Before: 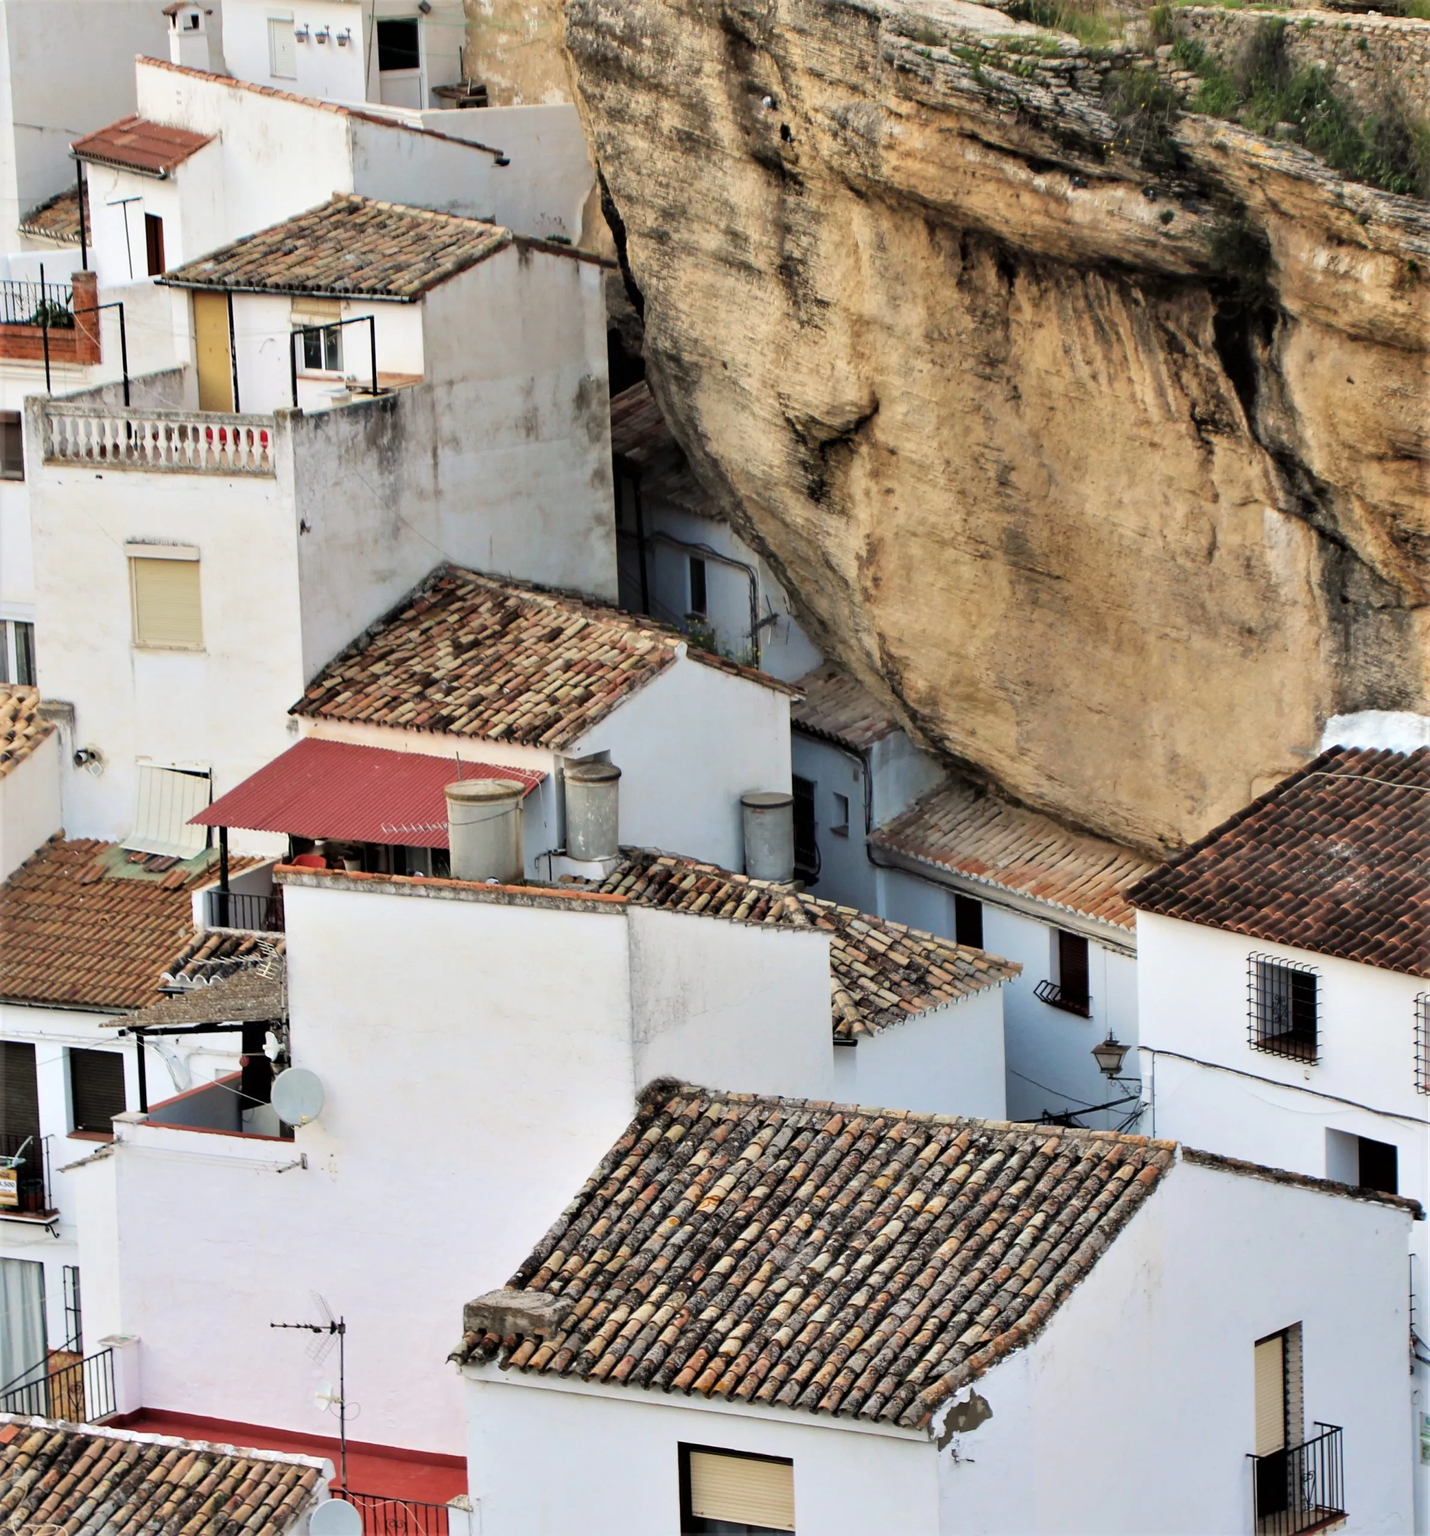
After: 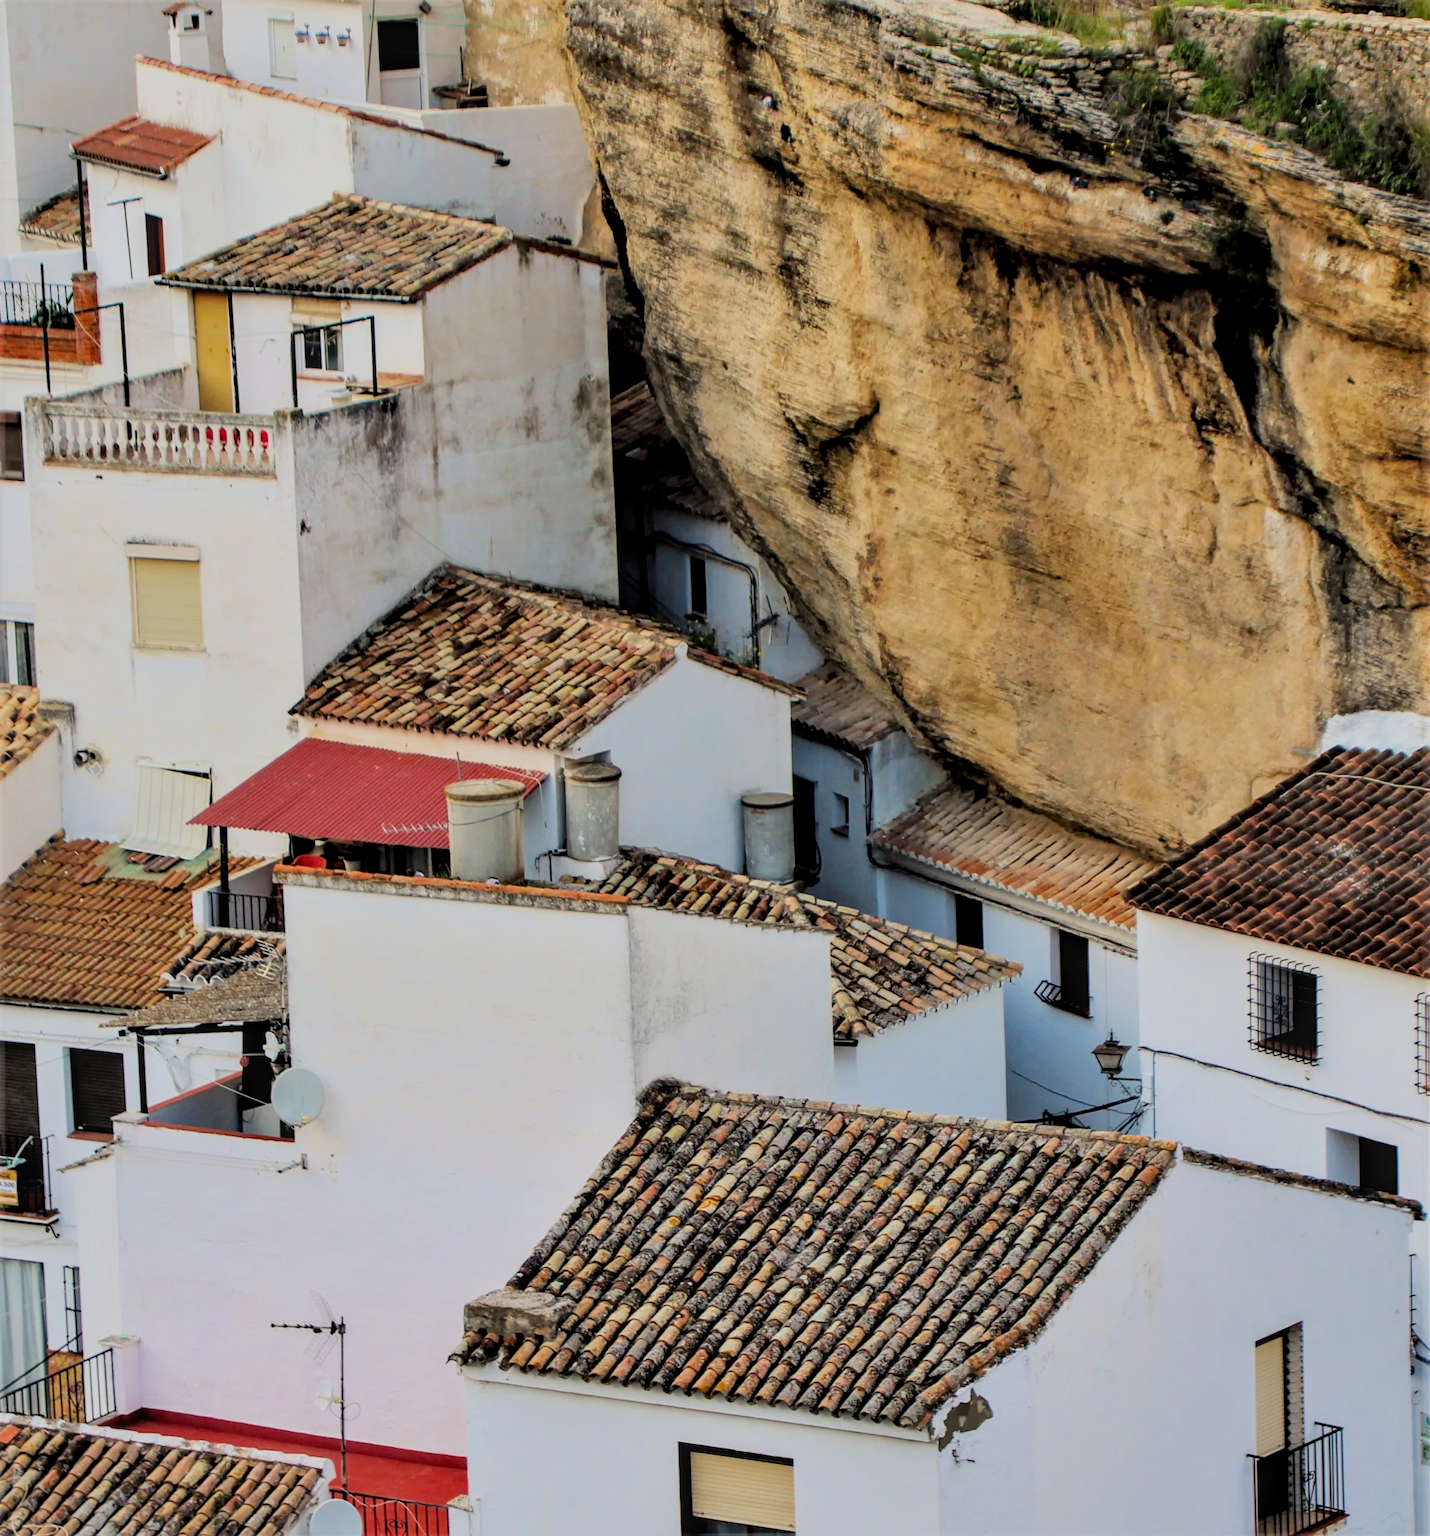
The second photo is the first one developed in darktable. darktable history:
filmic rgb: black relative exposure -7.48 EV, white relative exposure 4.83 EV, hardness 3.4, color science v6 (2022)
local contrast: on, module defaults
tone equalizer: on, module defaults
color balance rgb: perceptual saturation grading › global saturation 25%, global vibrance 10%
